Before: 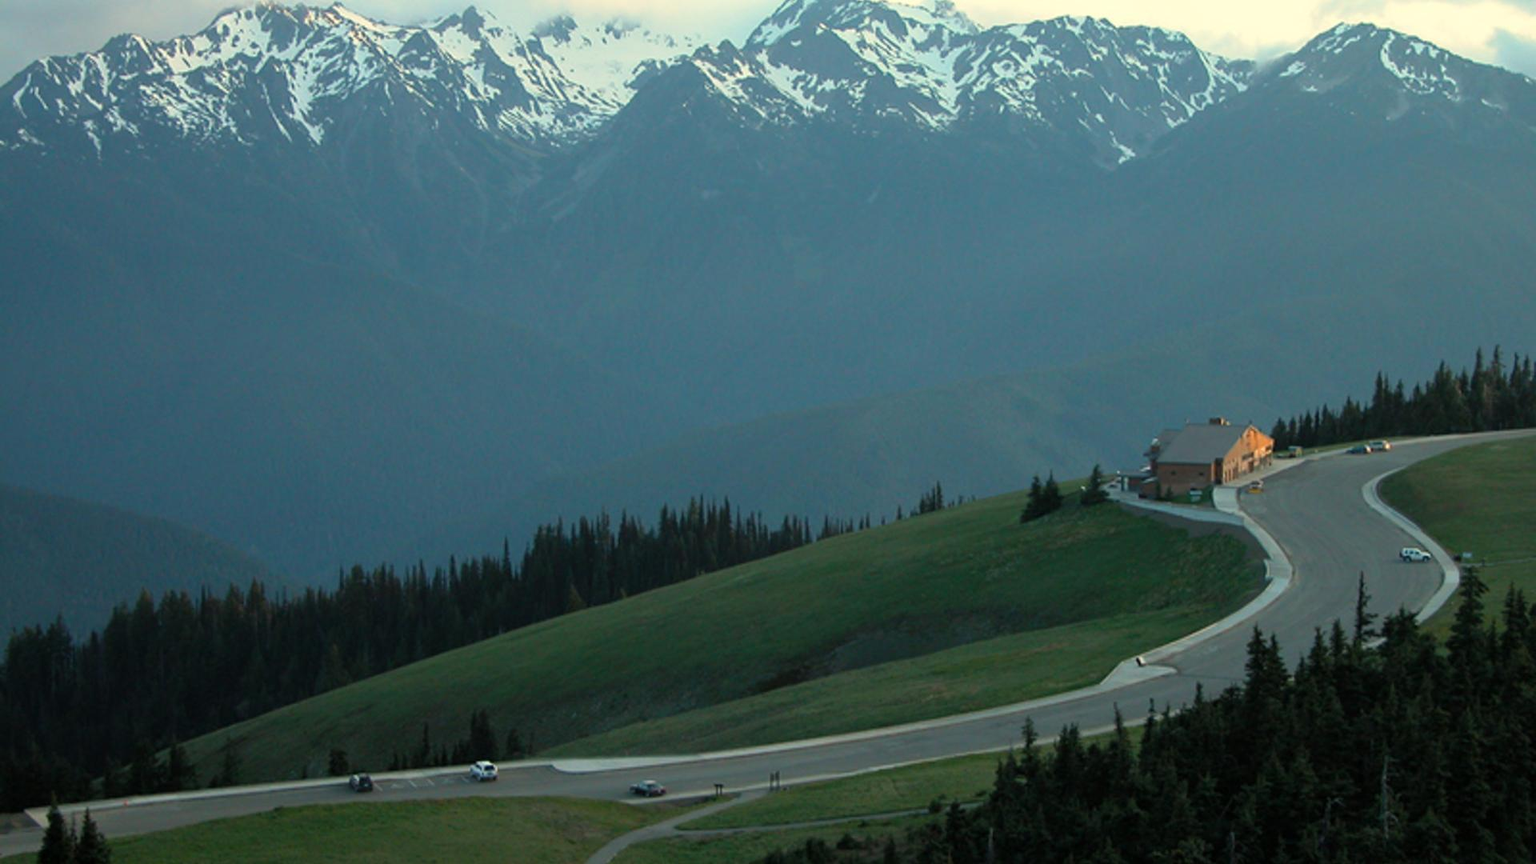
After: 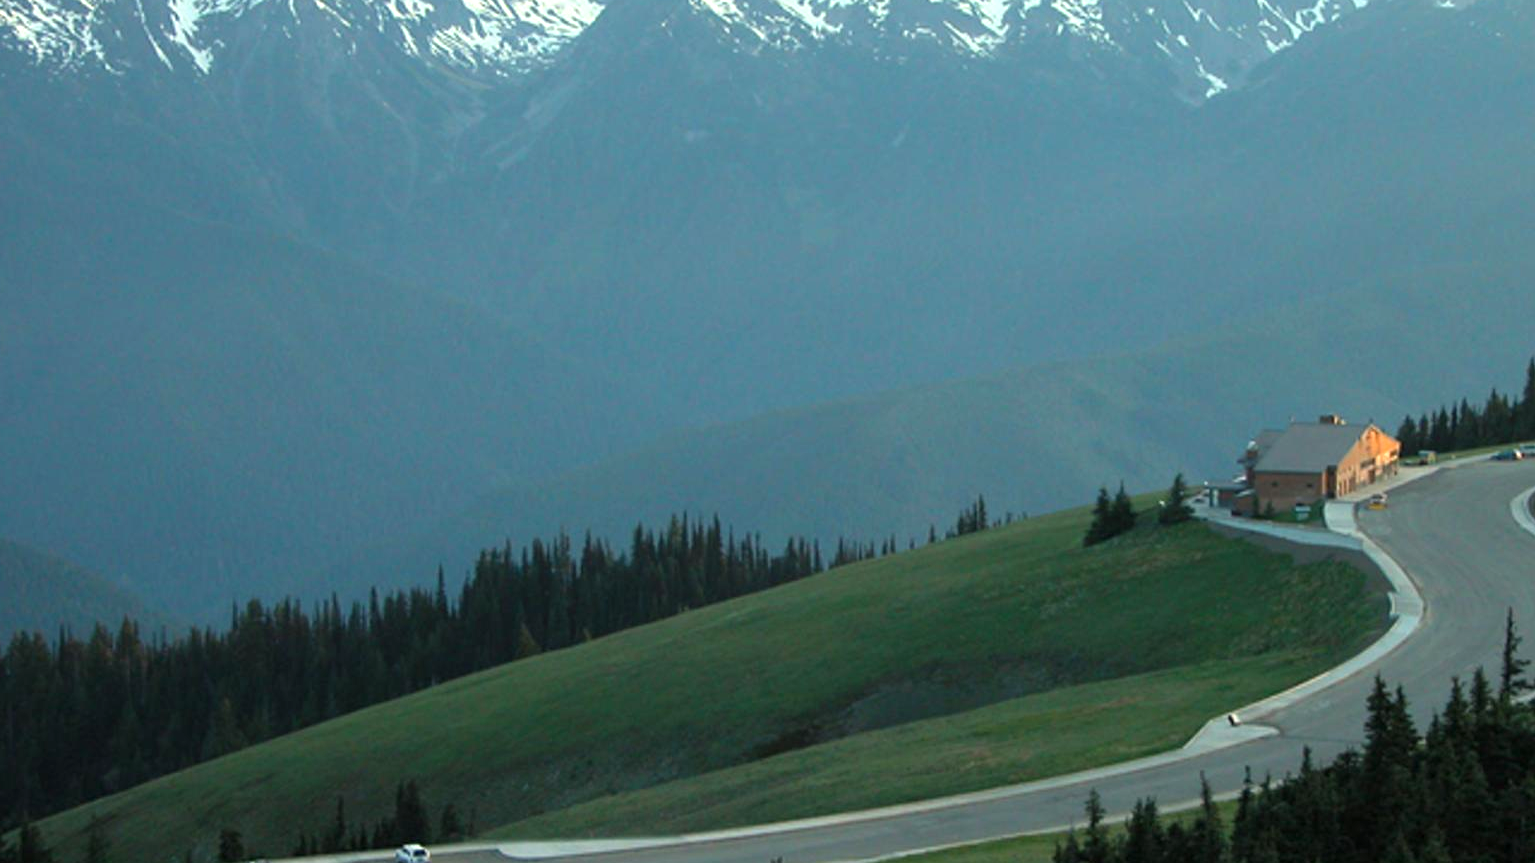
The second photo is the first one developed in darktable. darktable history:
crop and rotate: left 10.012%, top 9.991%, right 10.035%, bottom 10.1%
exposure: exposure 0.601 EV, compensate highlight preservation false
